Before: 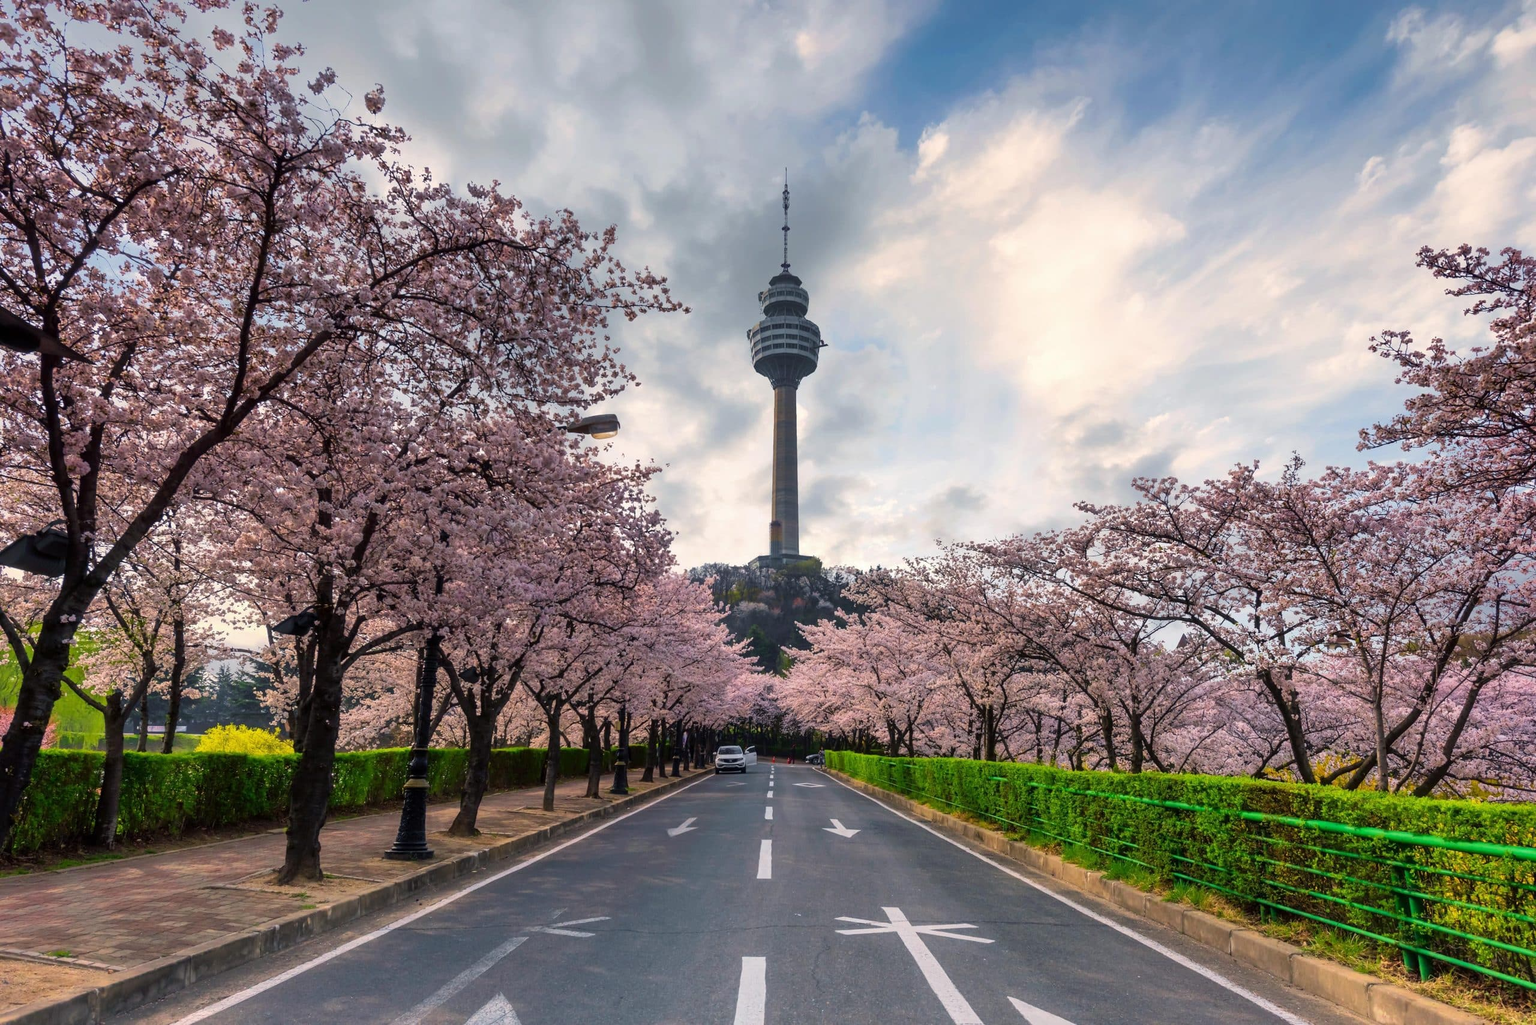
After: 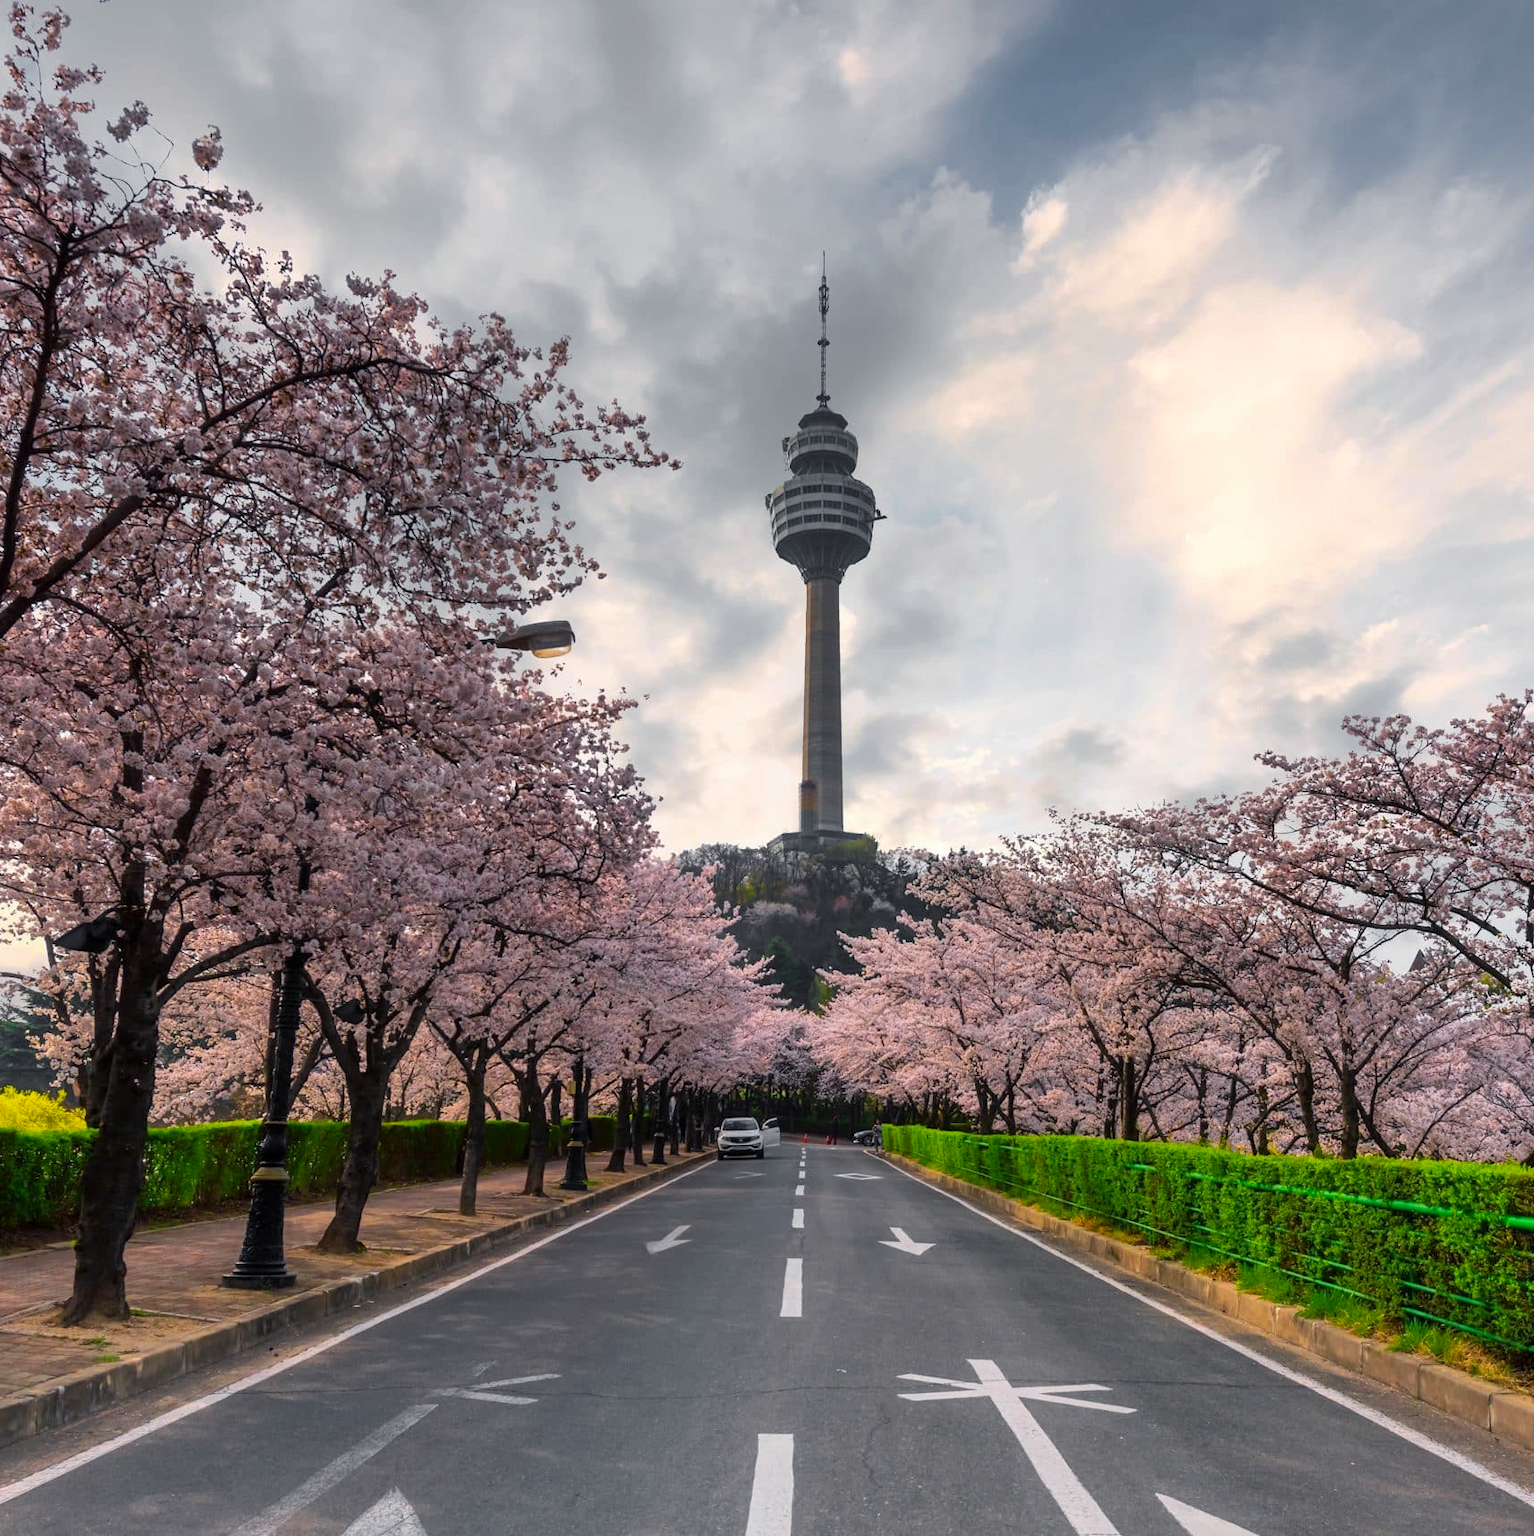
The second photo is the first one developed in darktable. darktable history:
crop: left 15.419%, right 17.914%
color zones: curves: ch1 [(0.25, 0.61) (0.75, 0.248)]
